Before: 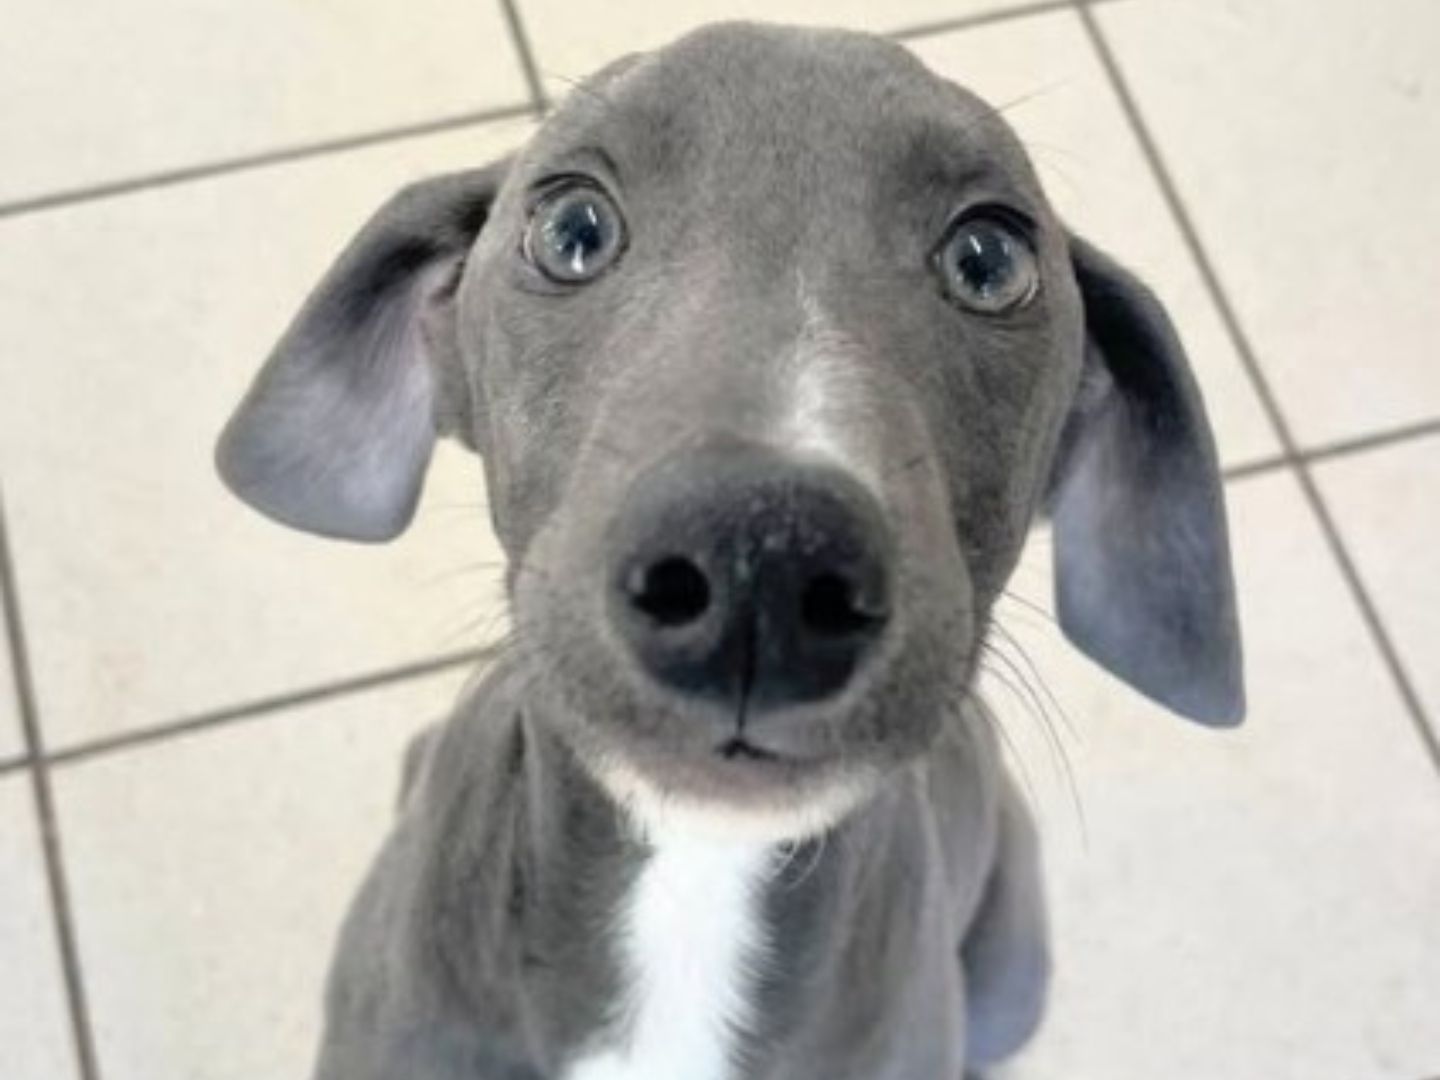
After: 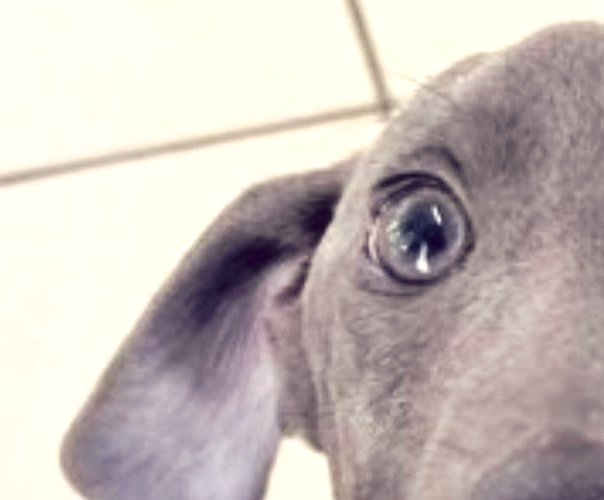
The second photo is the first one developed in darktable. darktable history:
tone curve: curves: ch0 [(0, 0) (0.003, 0.009) (0.011, 0.019) (0.025, 0.034) (0.044, 0.057) (0.069, 0.082) (0.1, 0.104) (0.136, 0.131) (0.177, 0.165) (0.224, 0.212) (0.277, 0.279) (0.335, 0.342) (0.399, 0.401) (0.468, 0.477) (0.543, 0.572) (0.623, 0.675) (0.709, 0.772) (0.801, 0.85) (0.898, 0.942) (1, 1)], preserve colors none
color balance: lift [1.001, 0.997, 0.99, 1.01], gamma [1.007, 1, 0.975, 1.025], gain [1, 1.065, 1.052, 0.935], contrast 13.25%
crop and rotate: left 10.817%, top 0.062%, right 47.194%, bottom 53.626%
